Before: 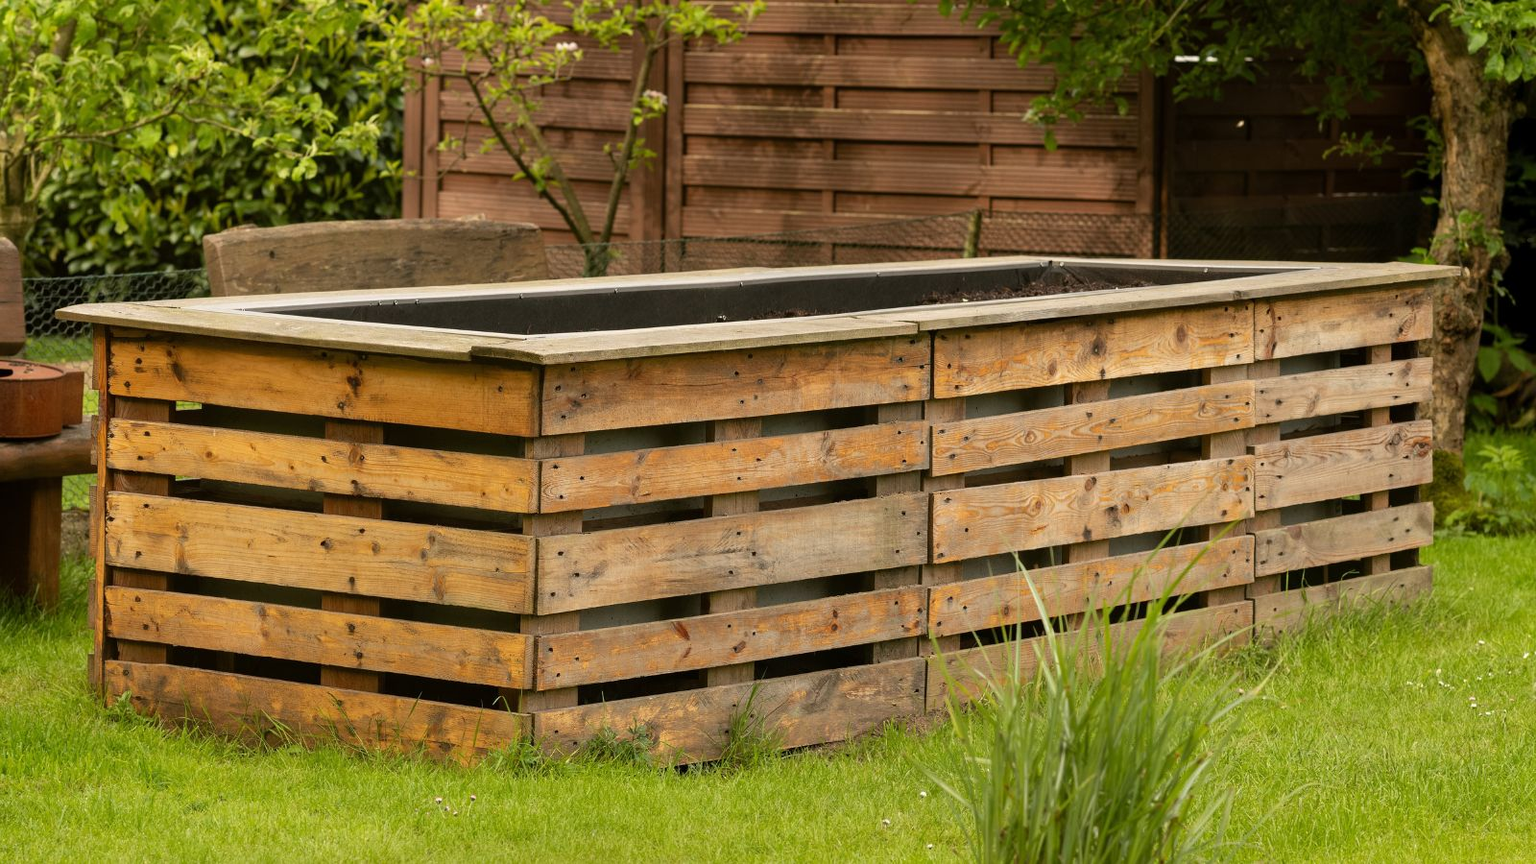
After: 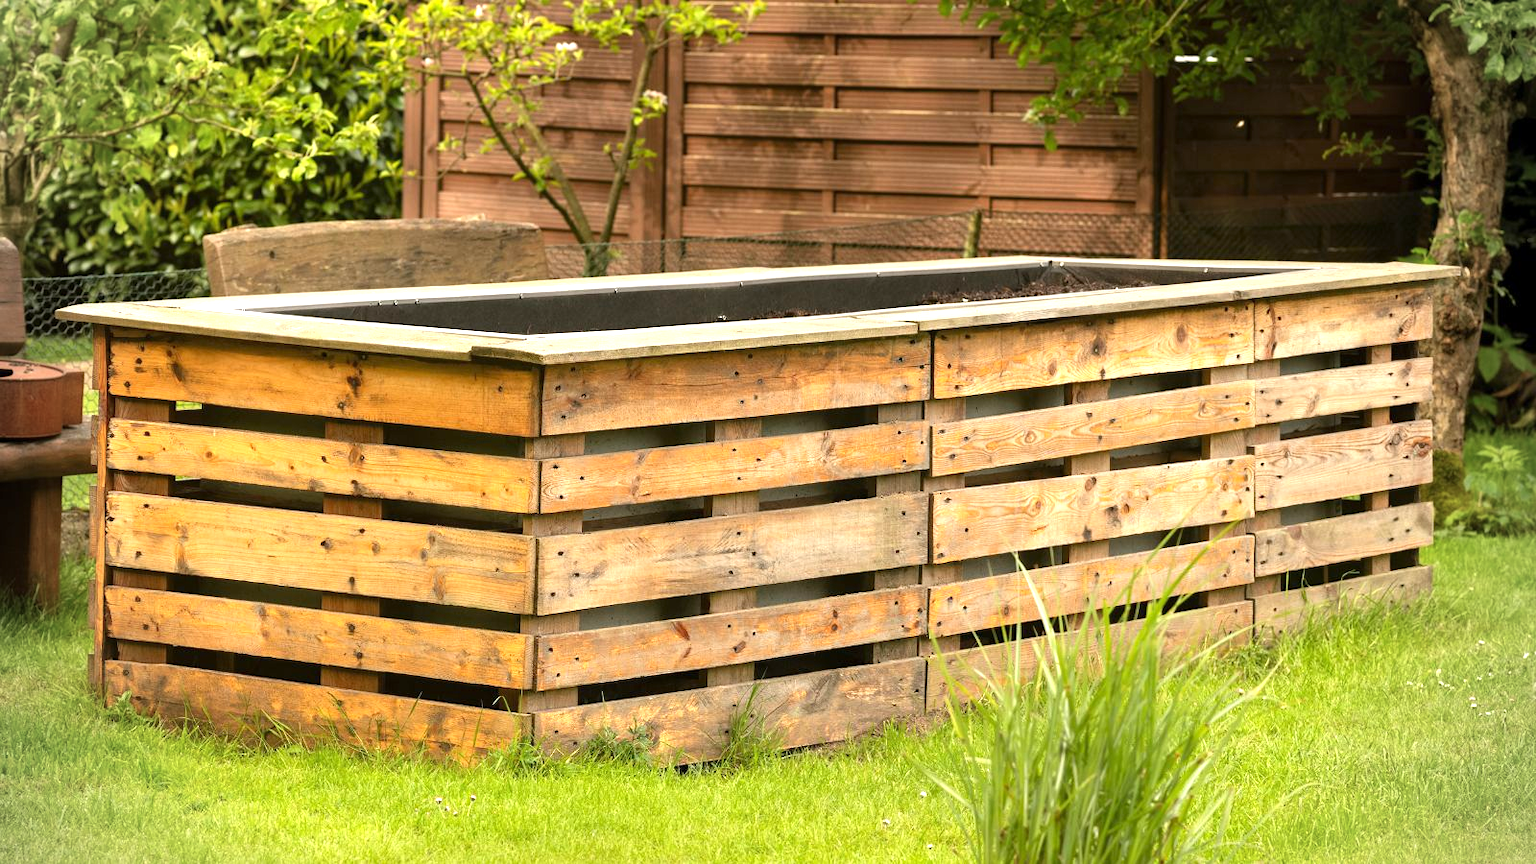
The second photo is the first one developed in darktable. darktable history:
vignetting: on, module defaults
exposure: exposure 1 EV, compensate highlight preservation false
